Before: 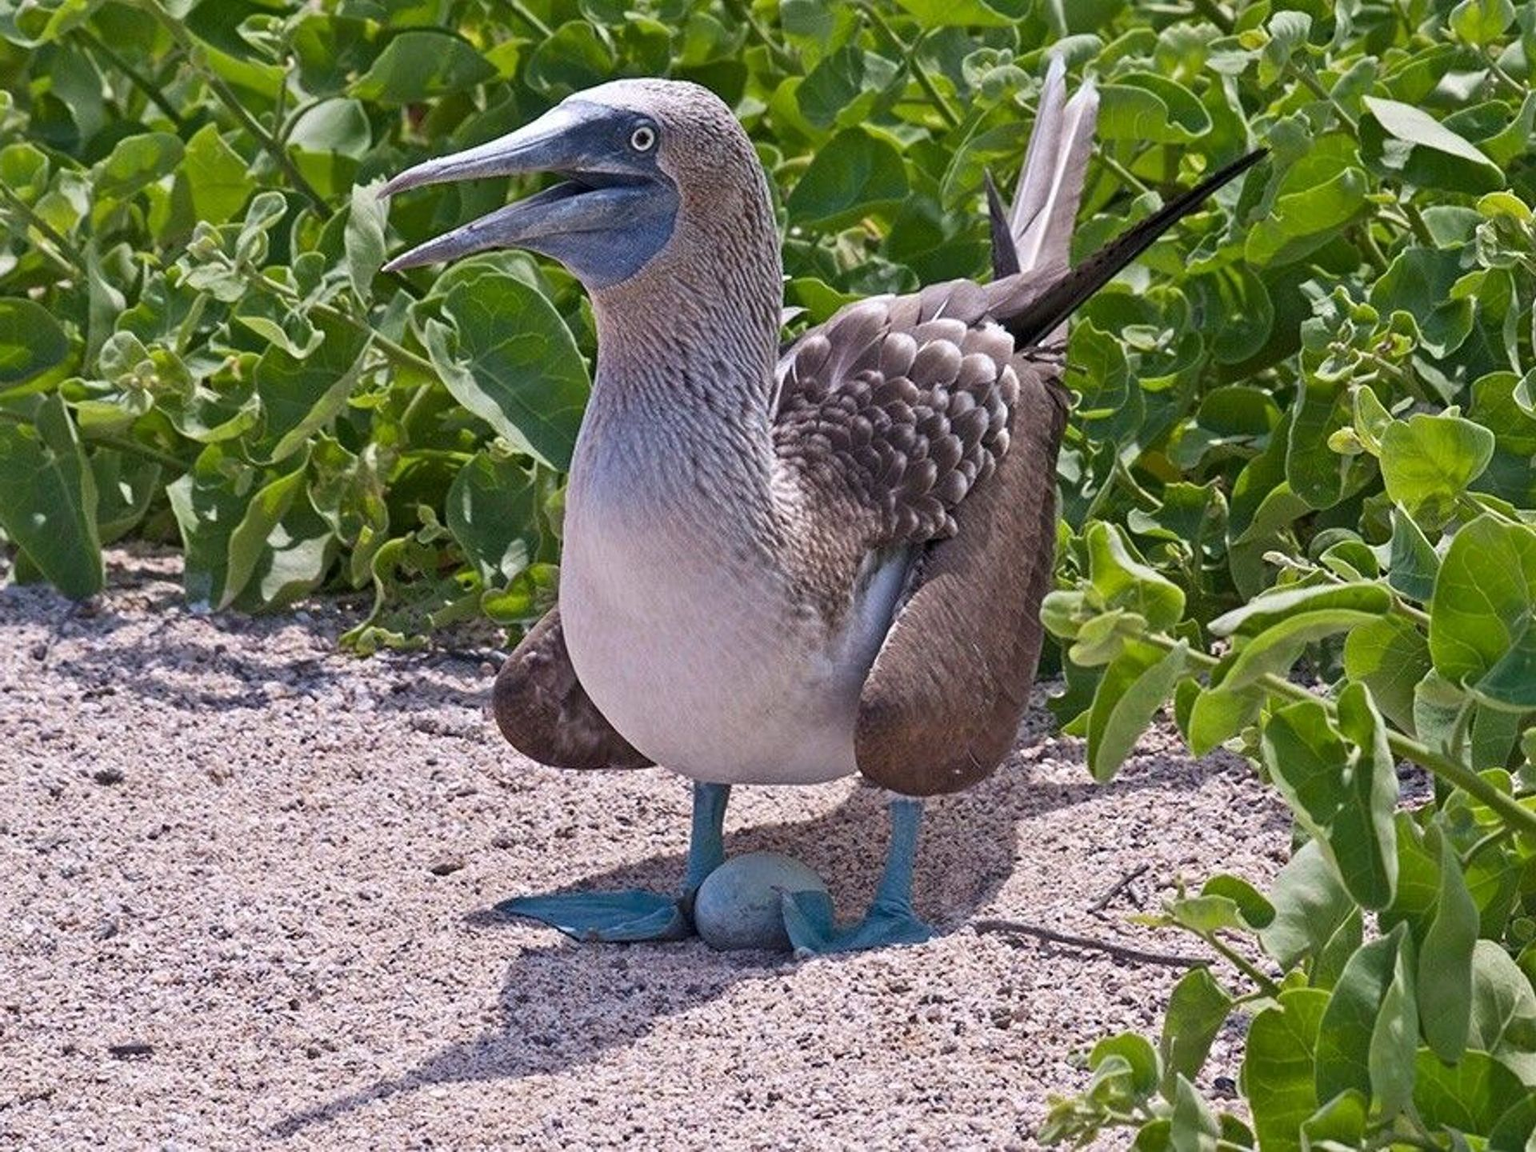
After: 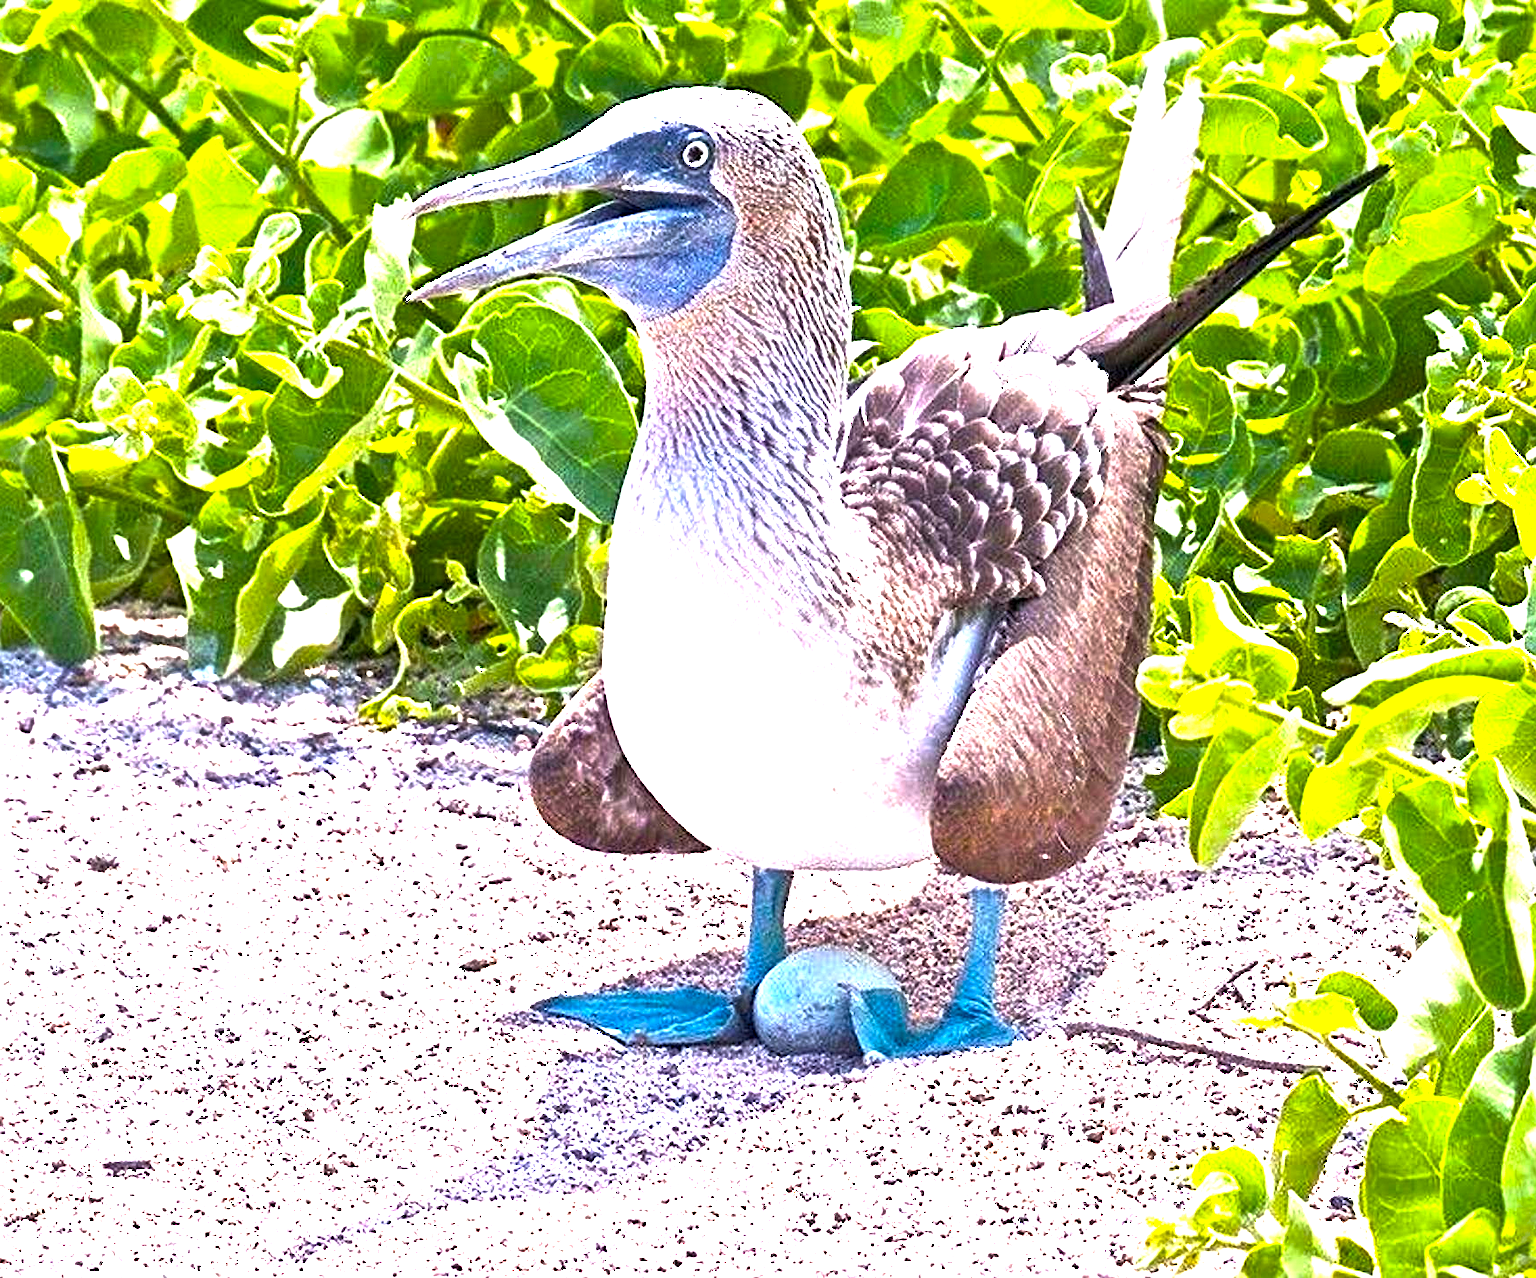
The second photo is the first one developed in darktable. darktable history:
crop and rotate: left 1.088%, right 8.807%
tone equalizer: on, module defaults
color balance rgb: perceptual saturation grading › global saturation 25%, perceptual brilliance grading › global brilliance 35%, perceptual brilliance grading › highlights 50%, perceptual brilliance grading › mid-tones 60%, perceptual brilliance grading › shadows 35%, global vibrance 20%
sharpen: radius 2.529, amount 0.323
